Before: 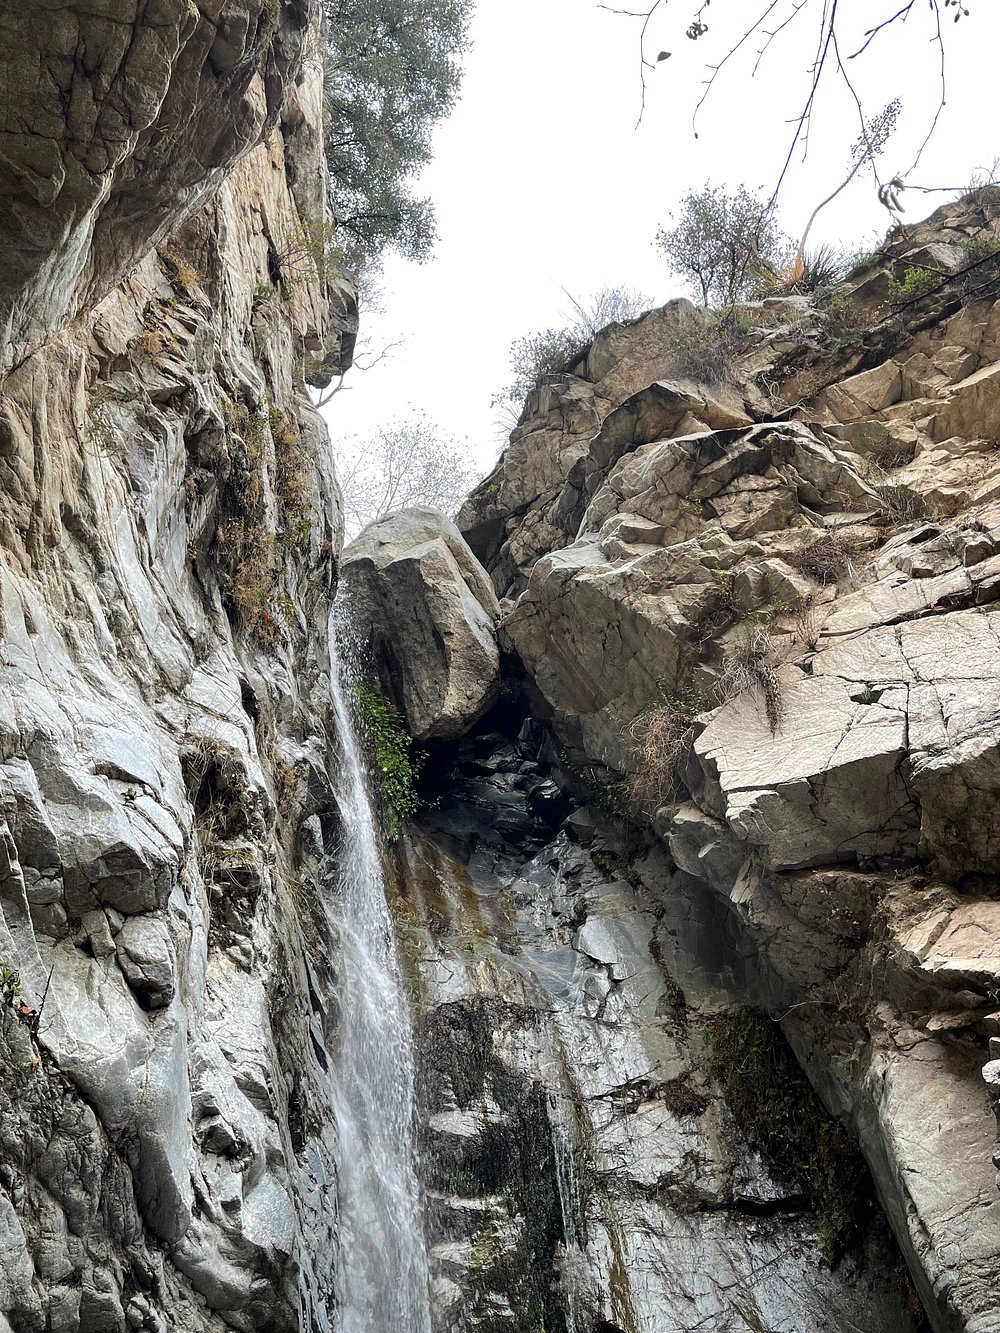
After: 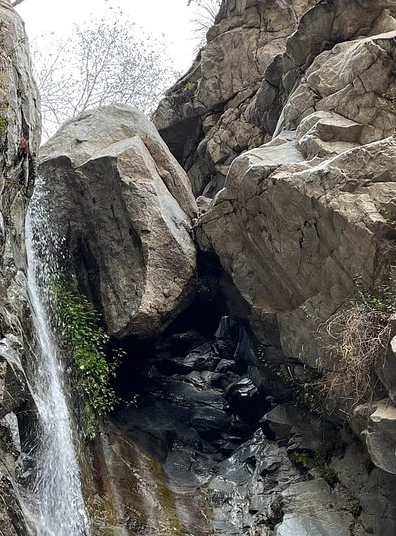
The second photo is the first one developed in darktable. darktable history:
crop: left 30.309%, top 30.161%, right 30.068%, bottom 29.612%
